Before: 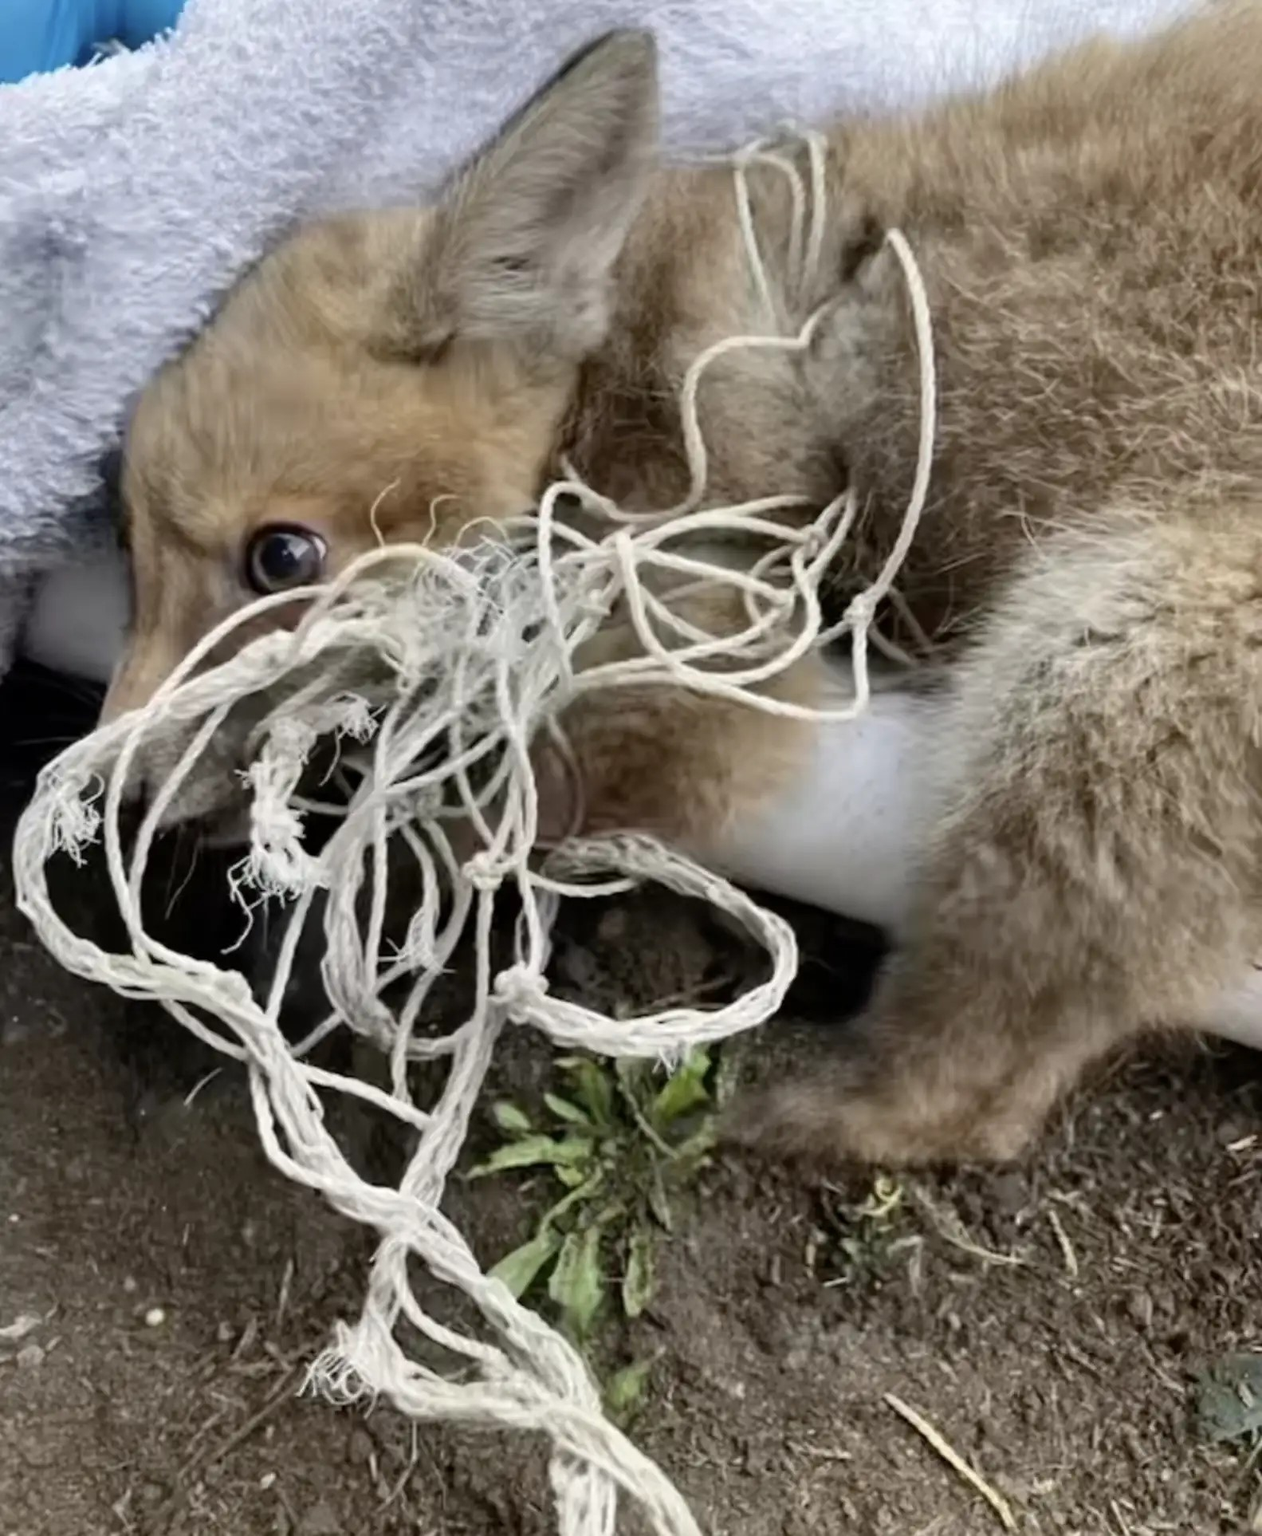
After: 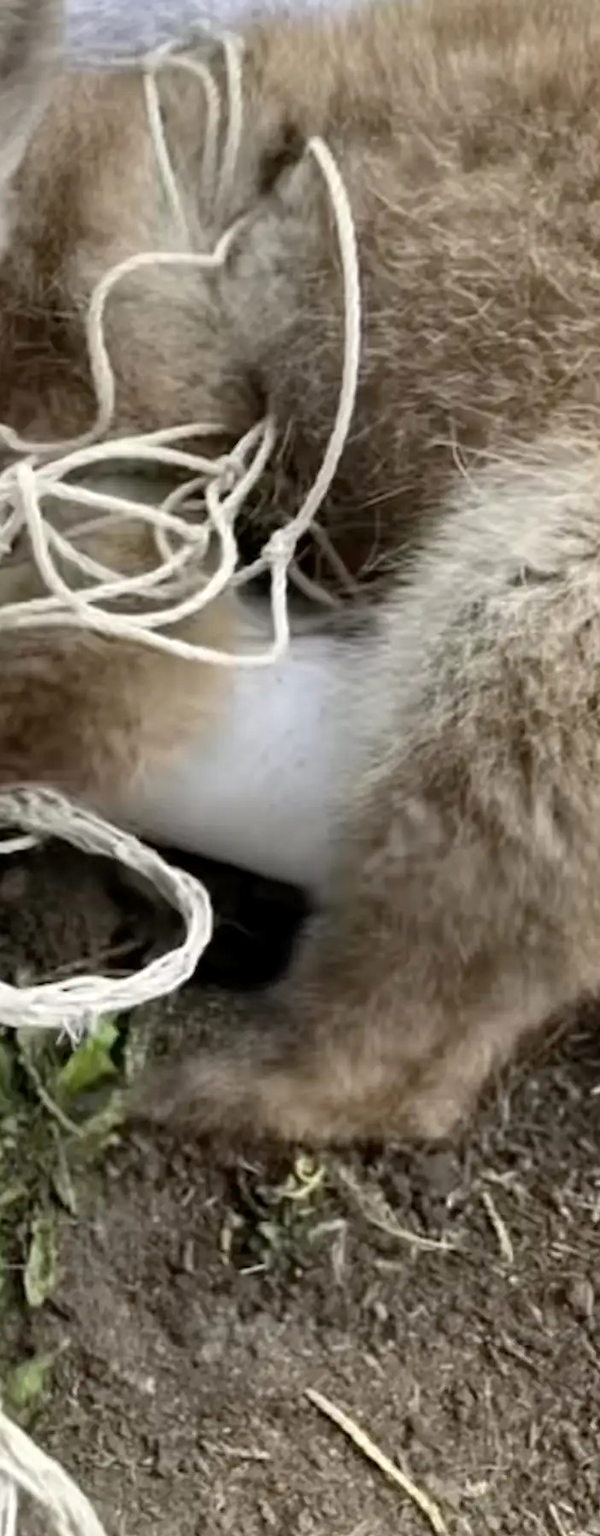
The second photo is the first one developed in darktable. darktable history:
crop: left 47.628%, top 6.643%, right 7.874%
exposure: black level correction 0.001, exposure 0.14 EV, compensate highlight preservation false
